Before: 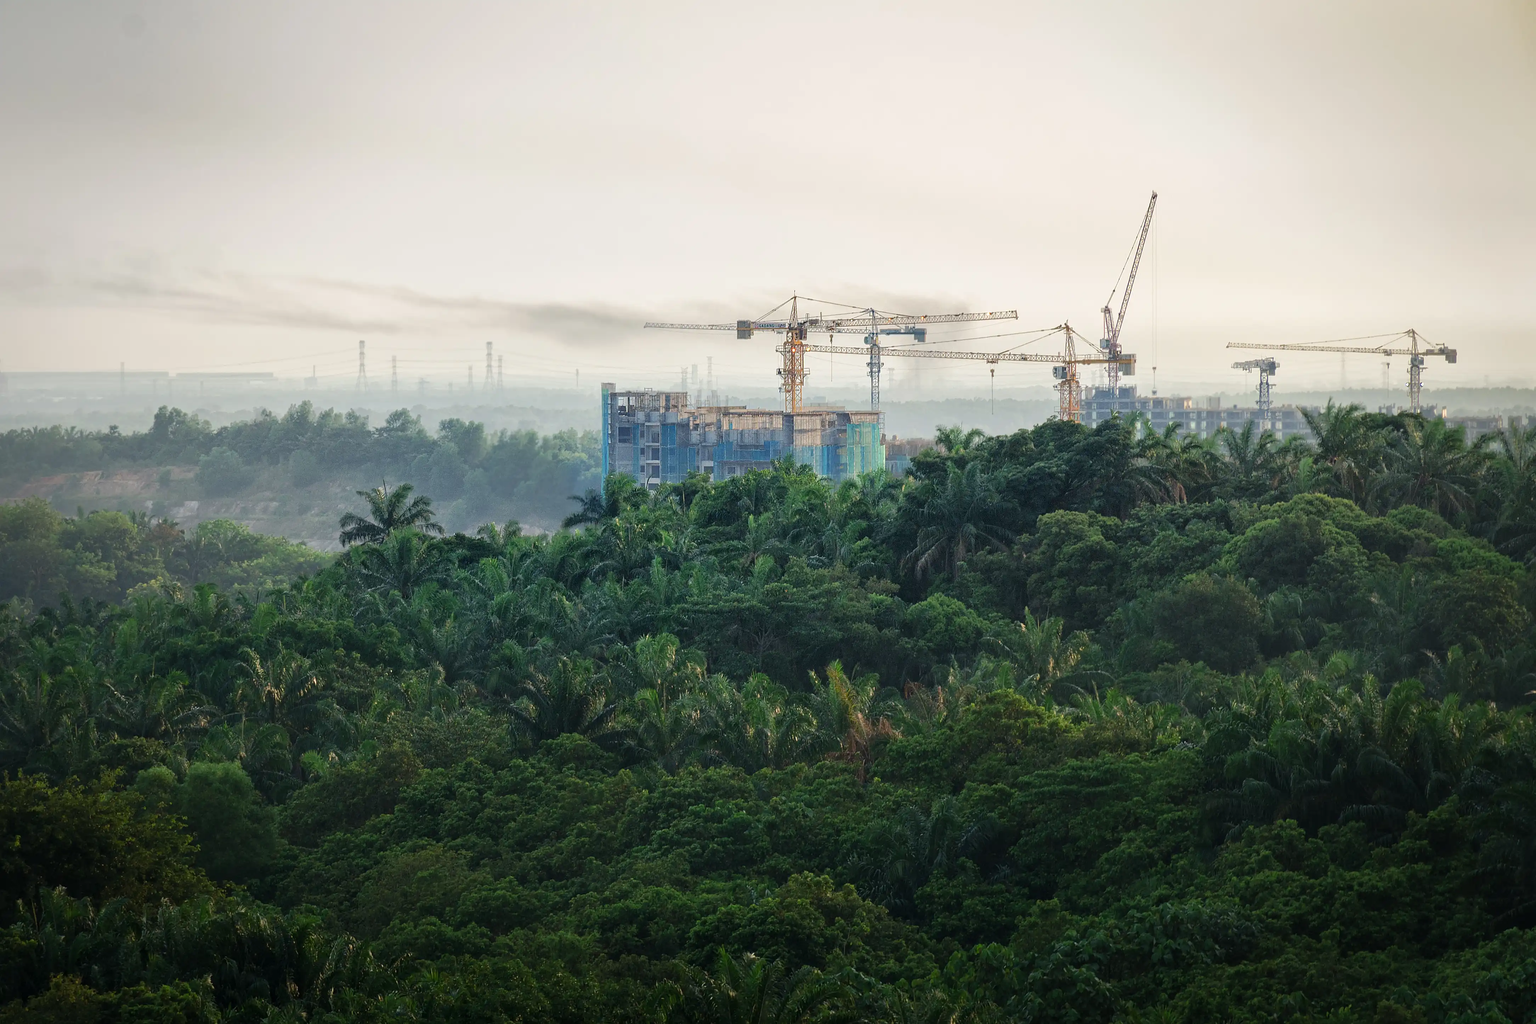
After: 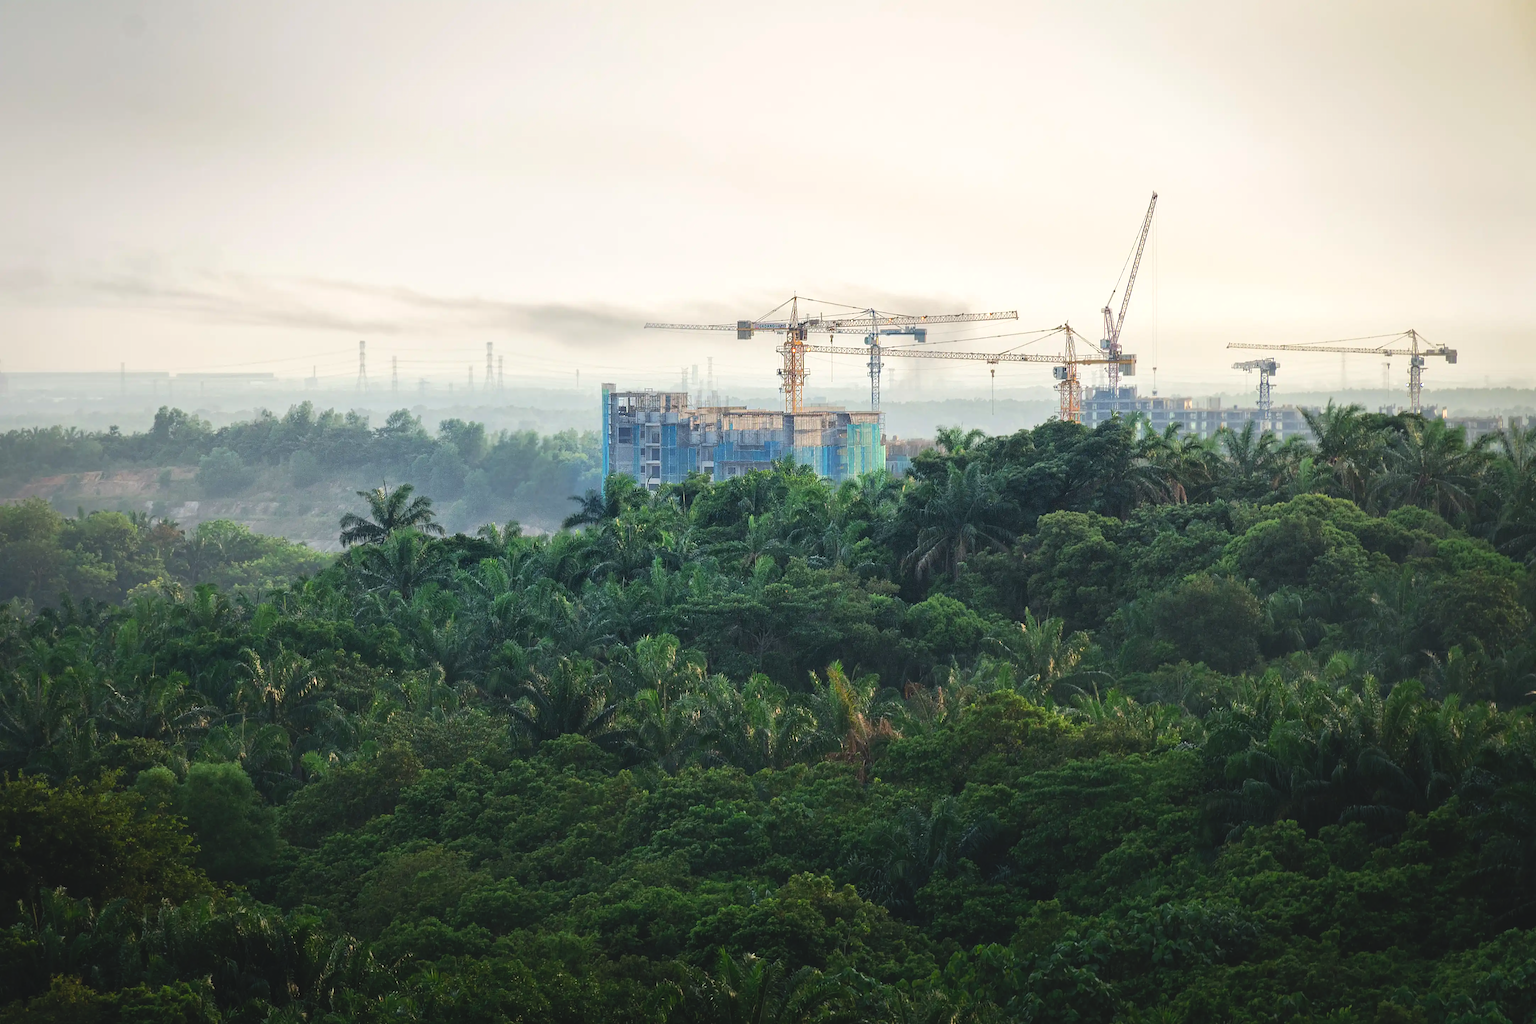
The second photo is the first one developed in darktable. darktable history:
contrast brightness saturation: contrast -0.1, brightness 0.05, saturation 0.08
tone equalizer: -8 EV -0.417 EV, -7 EV -0.389 EV, -6 EV -0.333 EV, -5 EV -0.222 EV, -3 EV 0.222 EV, -2 EV 0.333 EV, -1 EV 0.389 EV, +0 EV 0.417 EV, edges refinement/feathering 500, mask exposure compensation -1.57 EV, preserve details no
